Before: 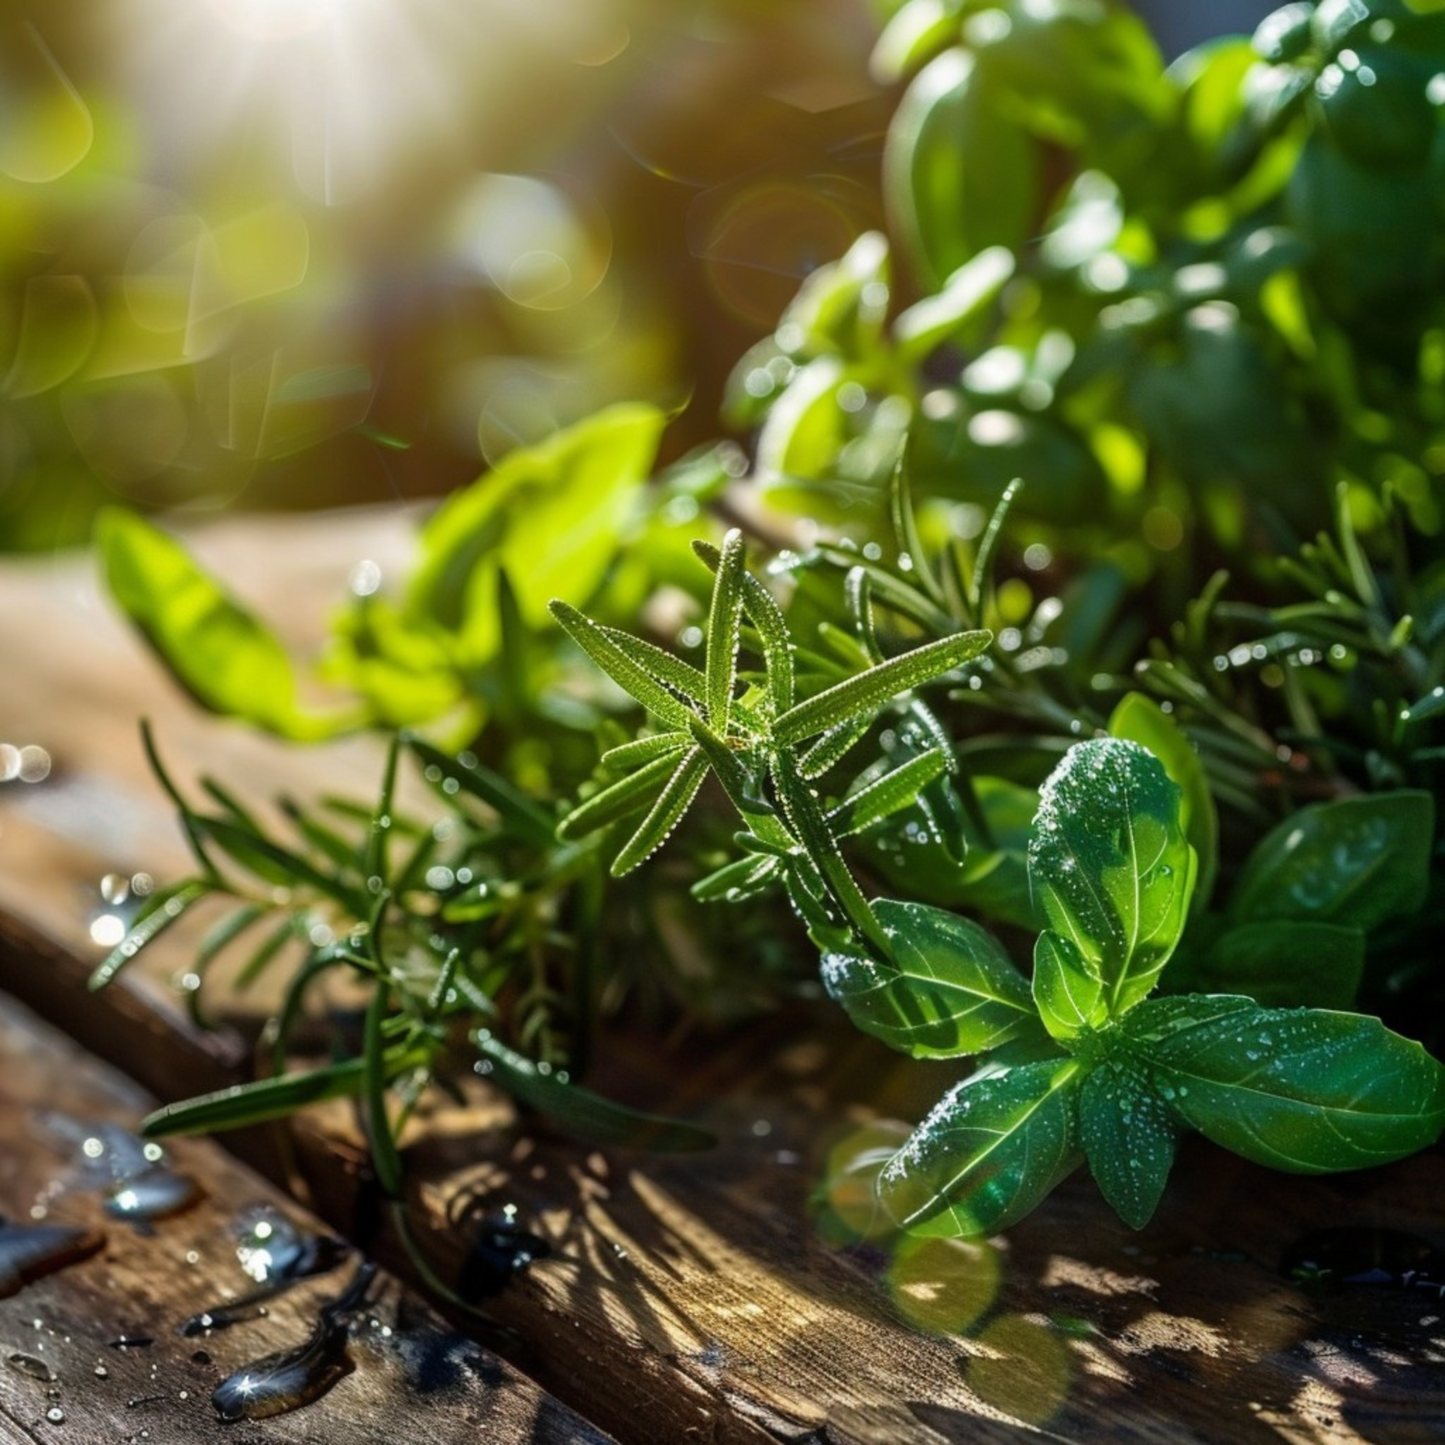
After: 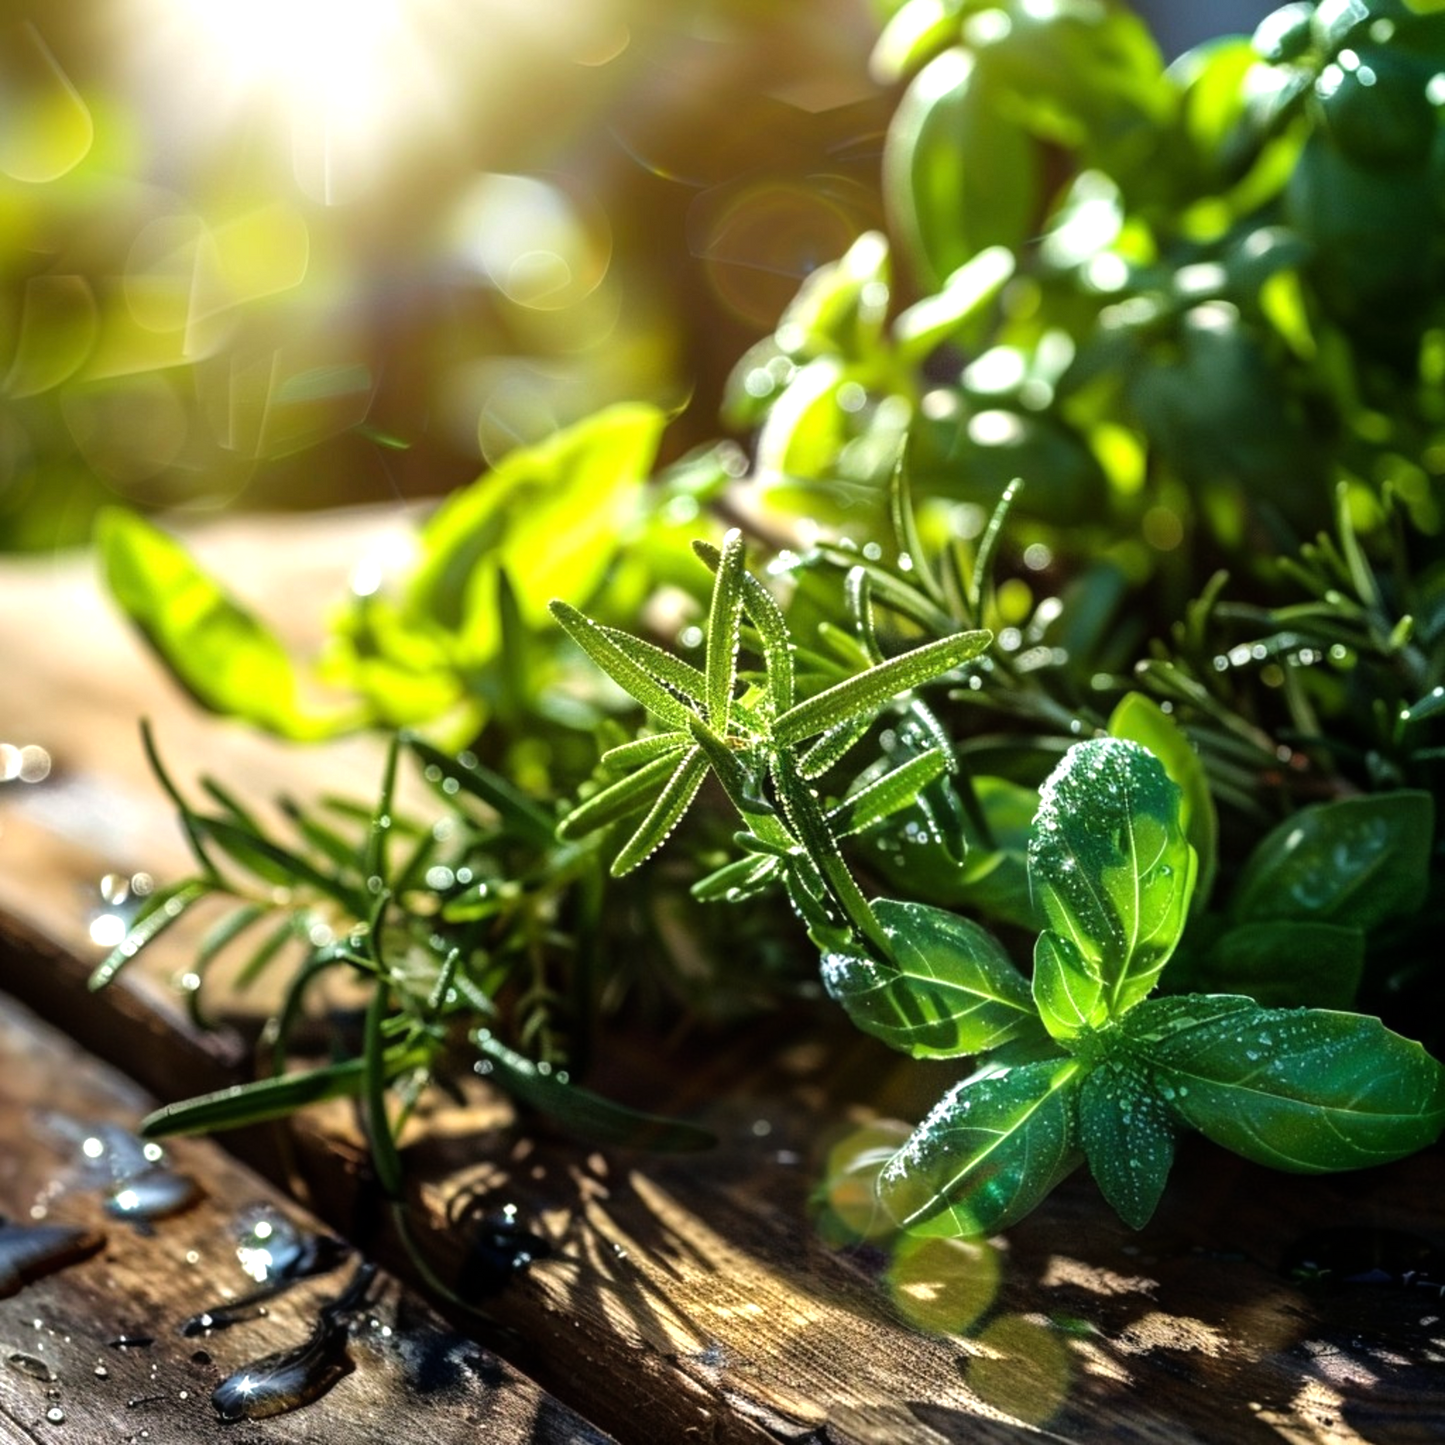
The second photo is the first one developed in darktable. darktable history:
tone equalizer: -8 EV -0.746 EV, -7 EV -0.674 EV, -6 EV -0.595 EV, -5 EV -0.38 EV, -3 EV 0.404 EV, -2 EV 0.6 EV, -1 EV 0.695 EV, +0 EV 0.747 EV
